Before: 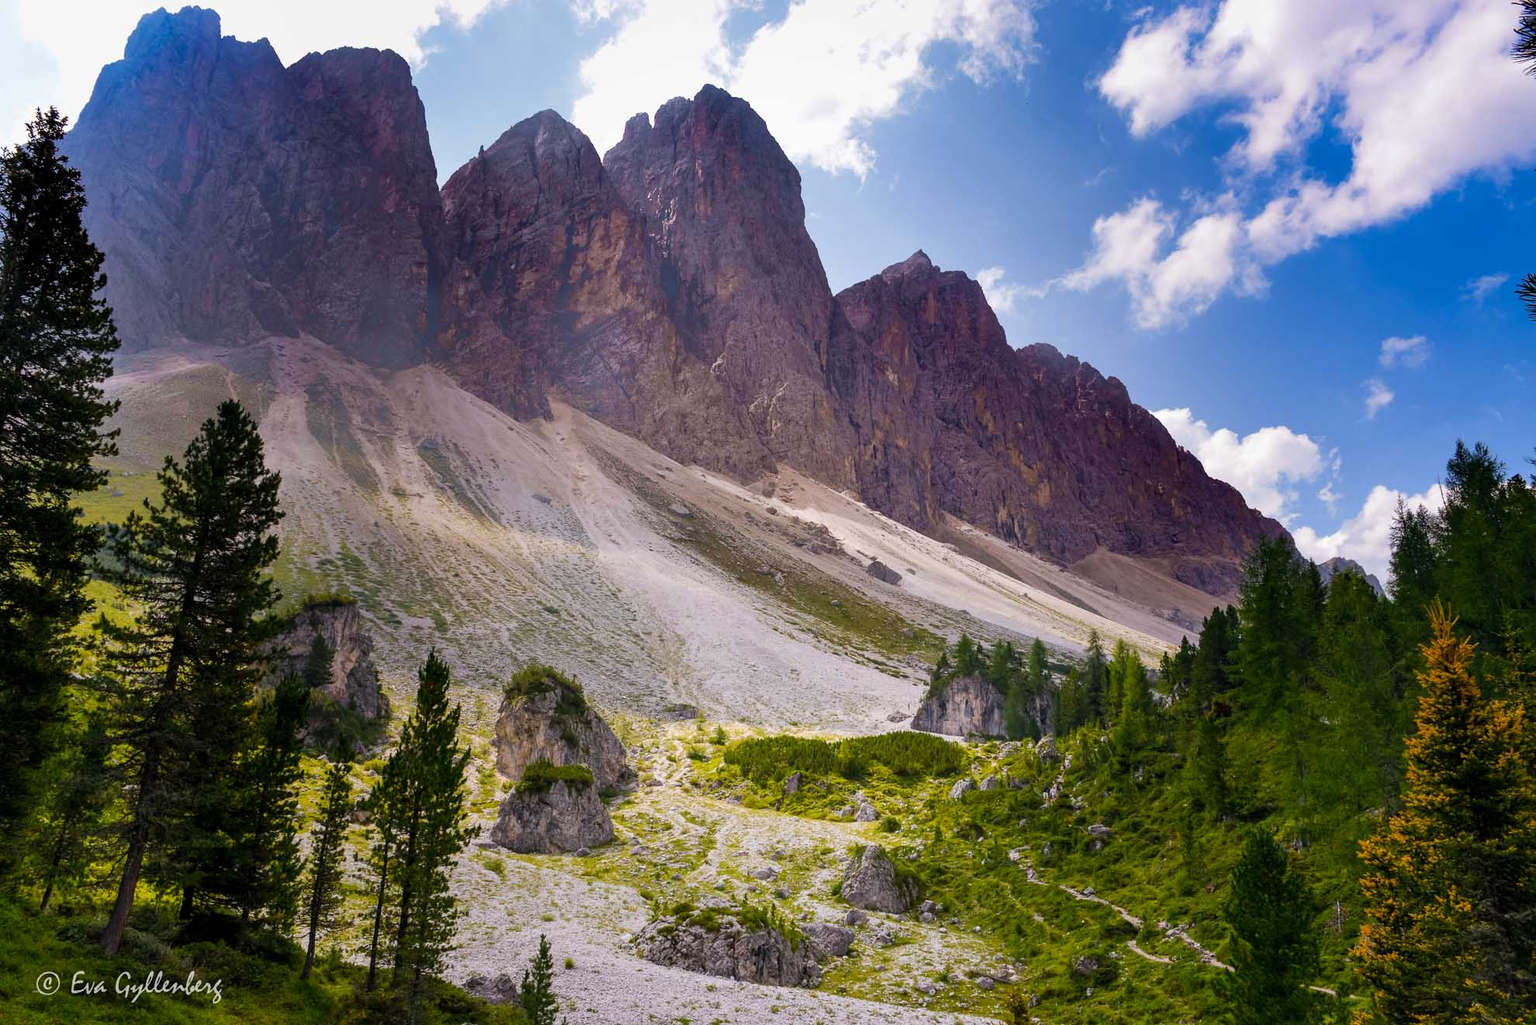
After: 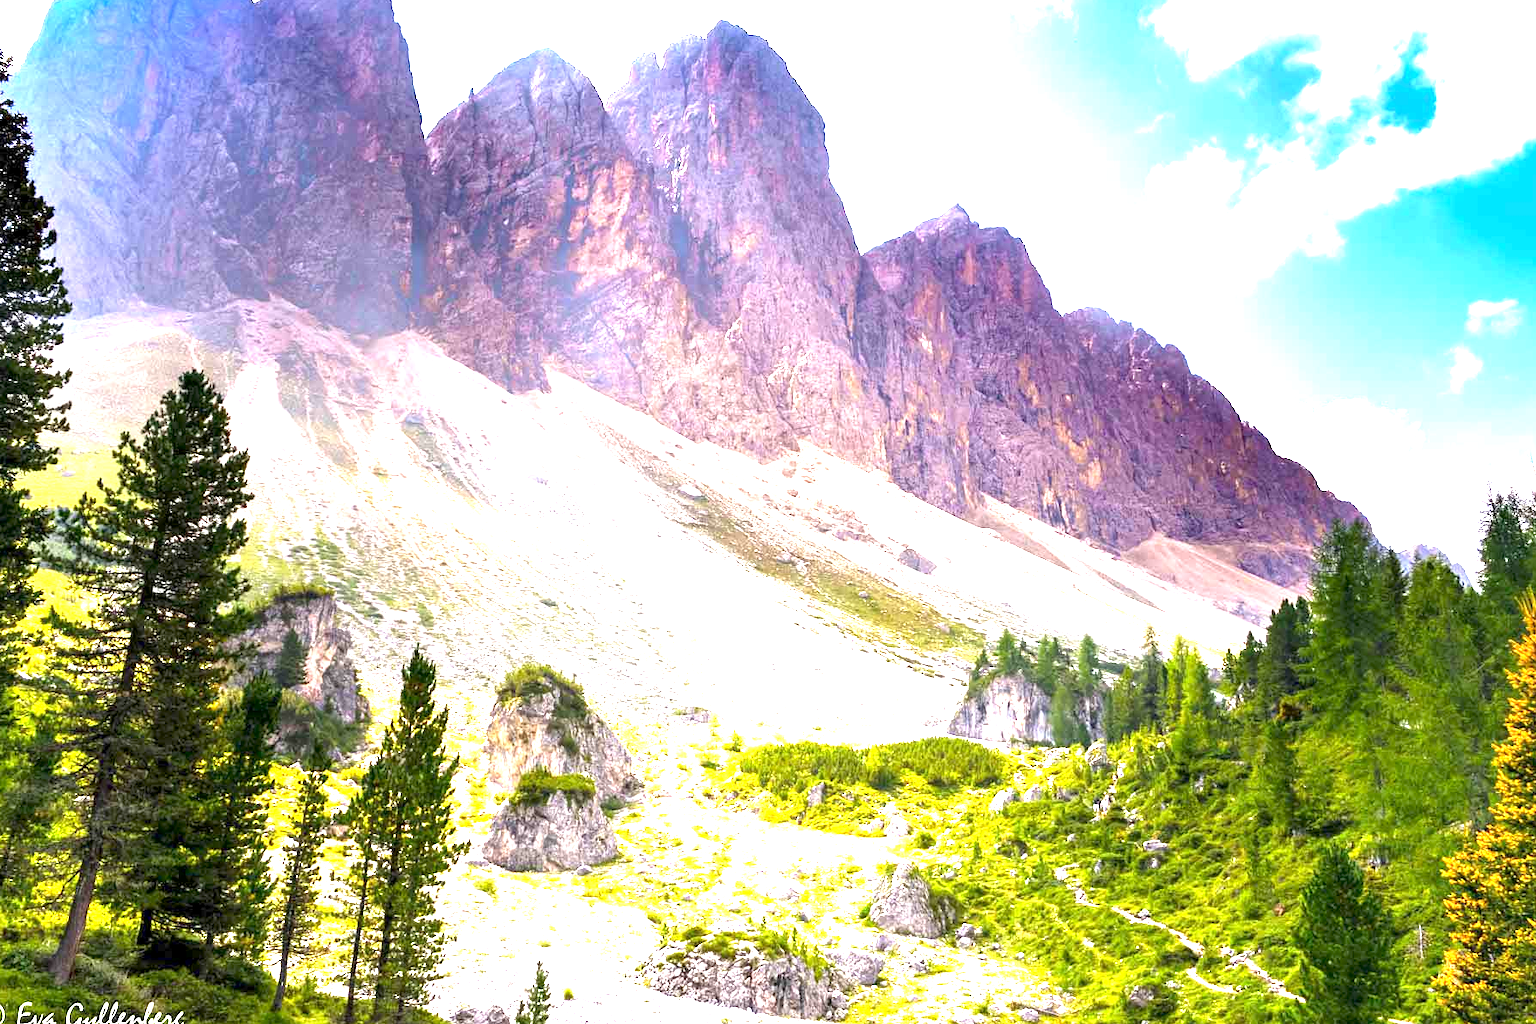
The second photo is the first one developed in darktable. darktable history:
exposure: exposure 2.25 EV, compensate exposure bias true, compensate highlight preservation false
crop: left 3.639%, top 6.465%, right 6.052%, bottom 3.252%
